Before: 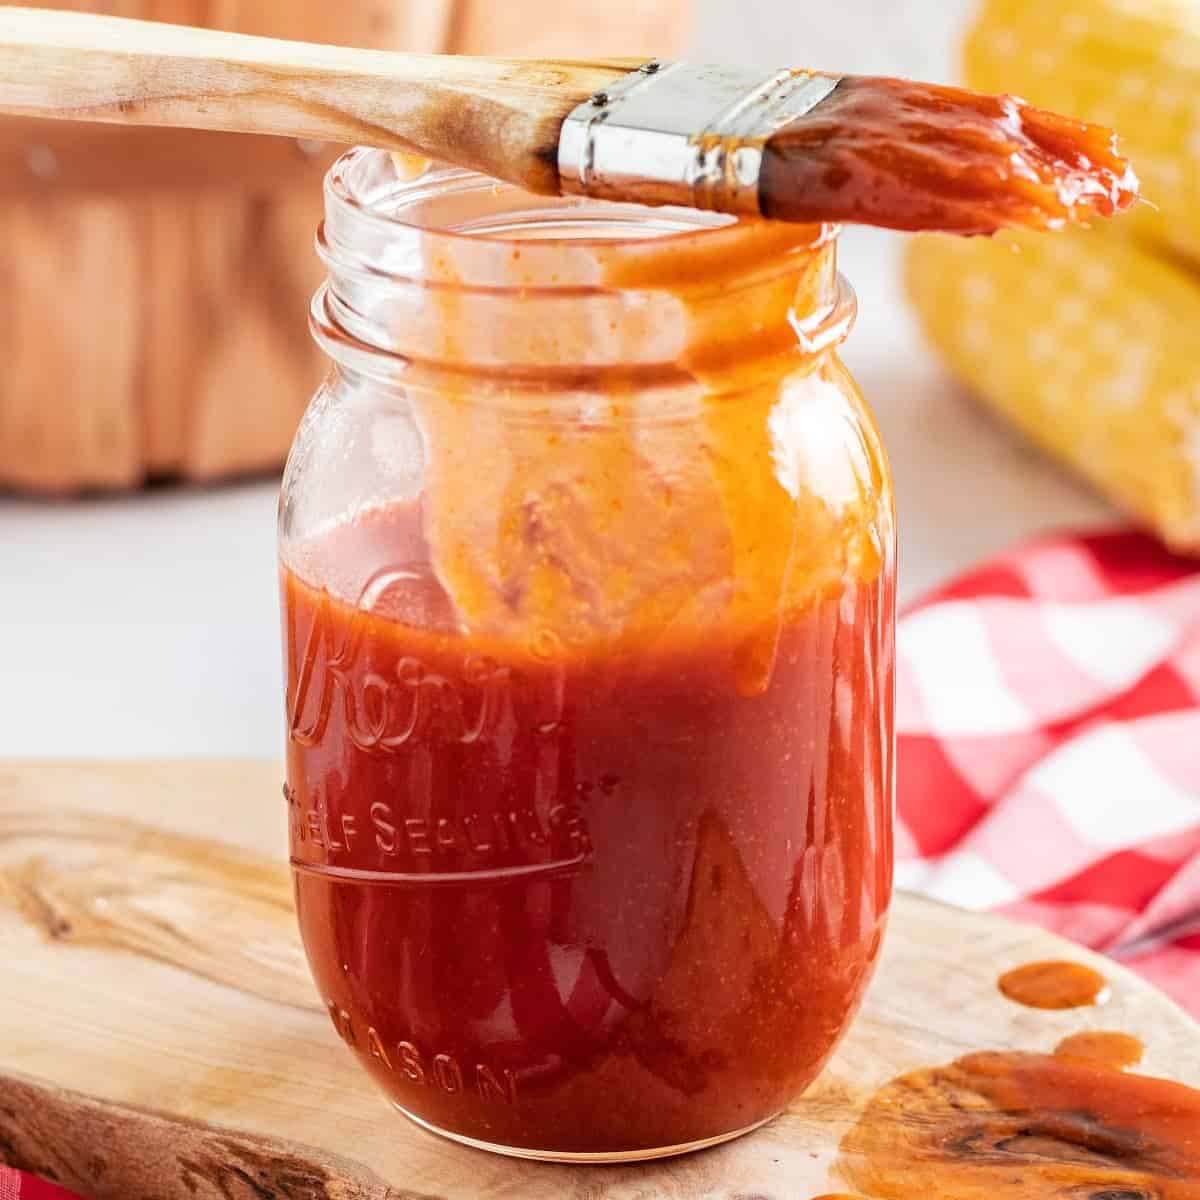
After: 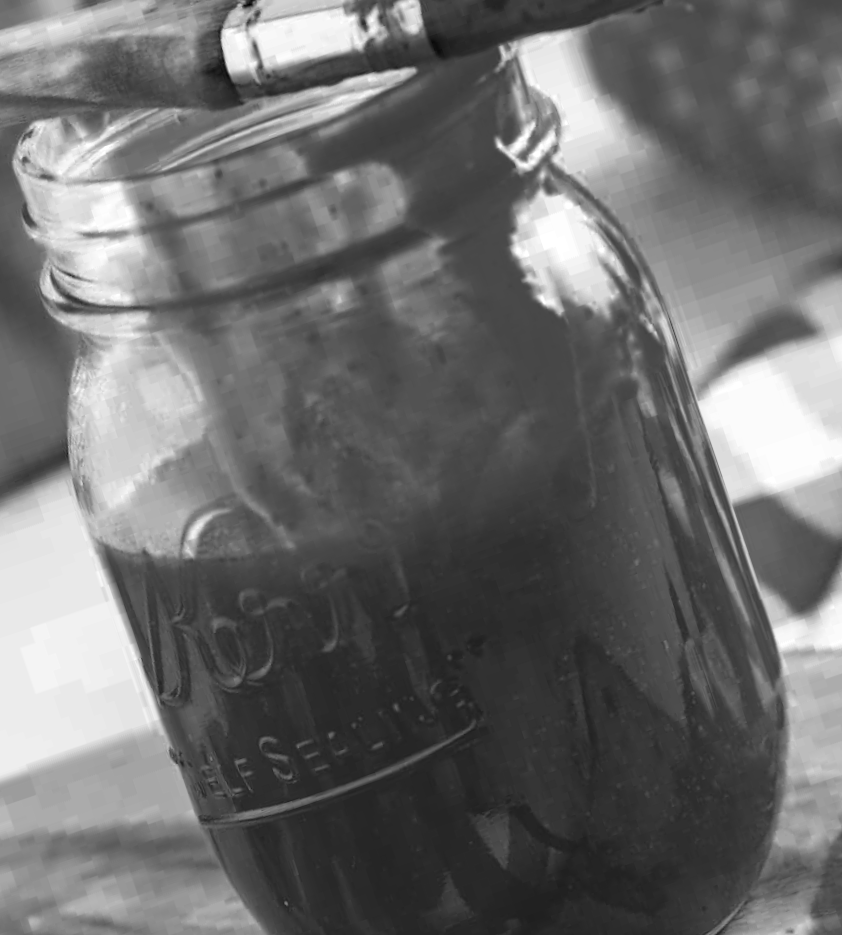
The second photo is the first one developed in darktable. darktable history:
crop and rotate: angle 18.75°, left 6.857%, right 4.061%, bottom 1.071%
color zones: curves: ch0 [(0.287, 0.048) (0.493, 0.484) (0.737, 0.816)]; ch1 [(0, 0) (0.143, 0) (0.286, 0) (0.429, 0) (0.571, 0) (0.714, 0) (0.857, 0)]
